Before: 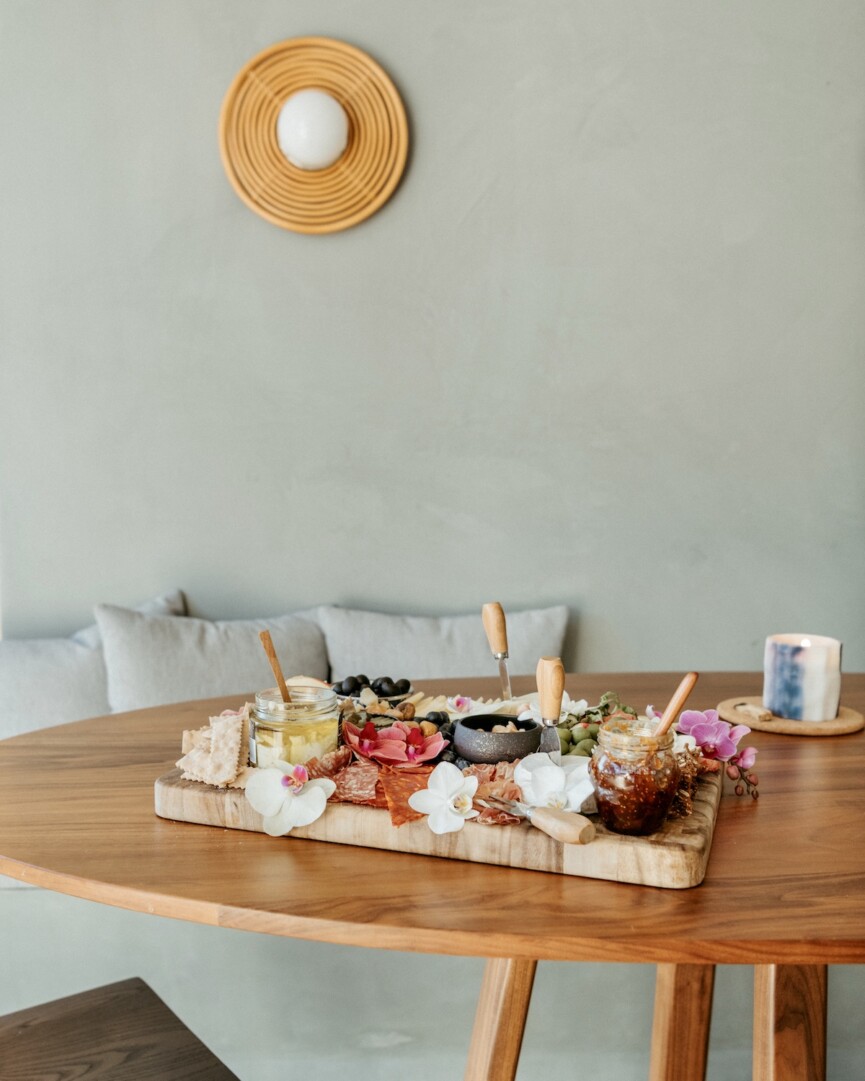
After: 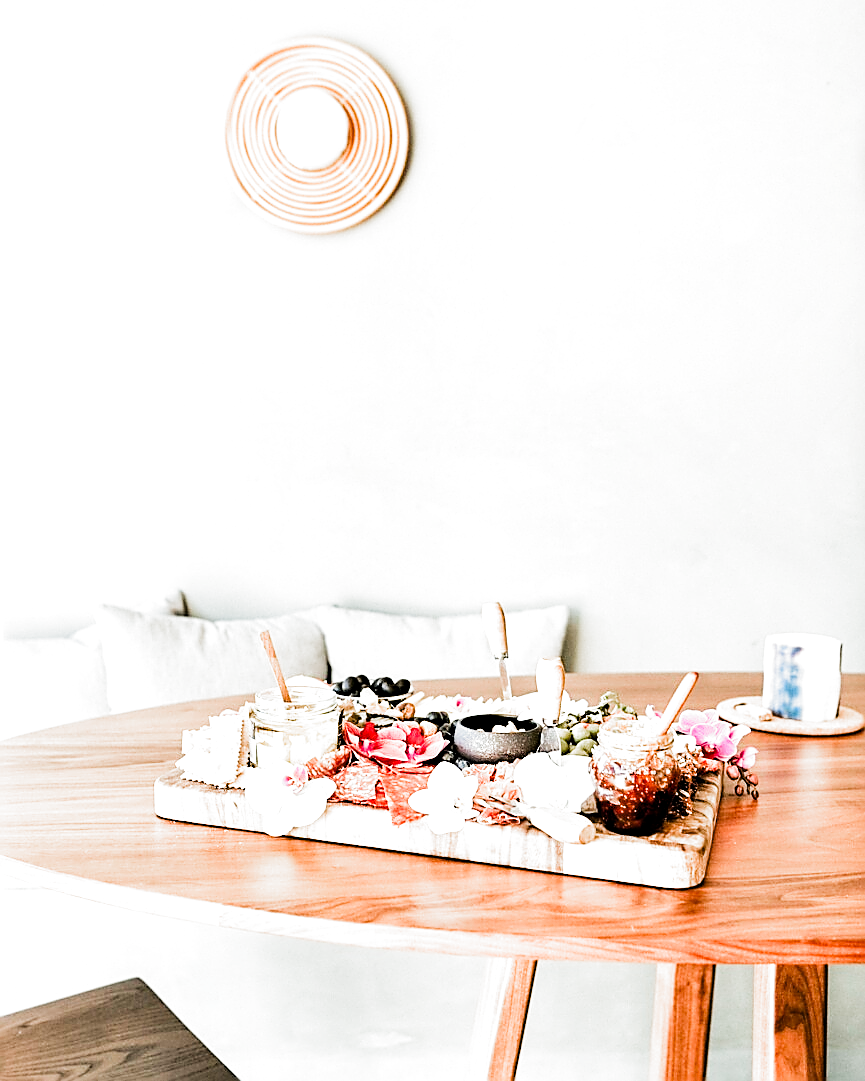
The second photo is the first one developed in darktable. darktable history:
sharpen: radius 1.4, amount 1.25, threshold 0.7
filmic rgb: middle gray luminance 18.42%, black relative exposure -11.25 EV, white relative exposure 3.75 EV, threshold 6 EV, target black luminance 0%, hardness 5.87, latitude 57.4%, contrast 0.963, shadows ↔ highlights balance 49.98%, add noise in highlights 0, preserve chrominance luminance Y, color science v3 (2019), use custom middle-gray values true, iterations of high-quality reconstruction 0, contrast in highlights soft, enable highlight reconstruction true
exposure: black level correction 0.001, exposure 1.3 EV, compensate highlight preservation false
tone equalizer: -8 EV -1.08 EV, -7 EV -1.01 EV, -6 EV -0.867 EV, -5 EV -0.578 EV, -3 EV 0.578 EV, -2 EV 0.867 EV, -1 EV 1.01 EV, +0 EV 1.08 EV, edges refinement/feathering 500, mask exposure compensation -1.57 EV, preserve details no
